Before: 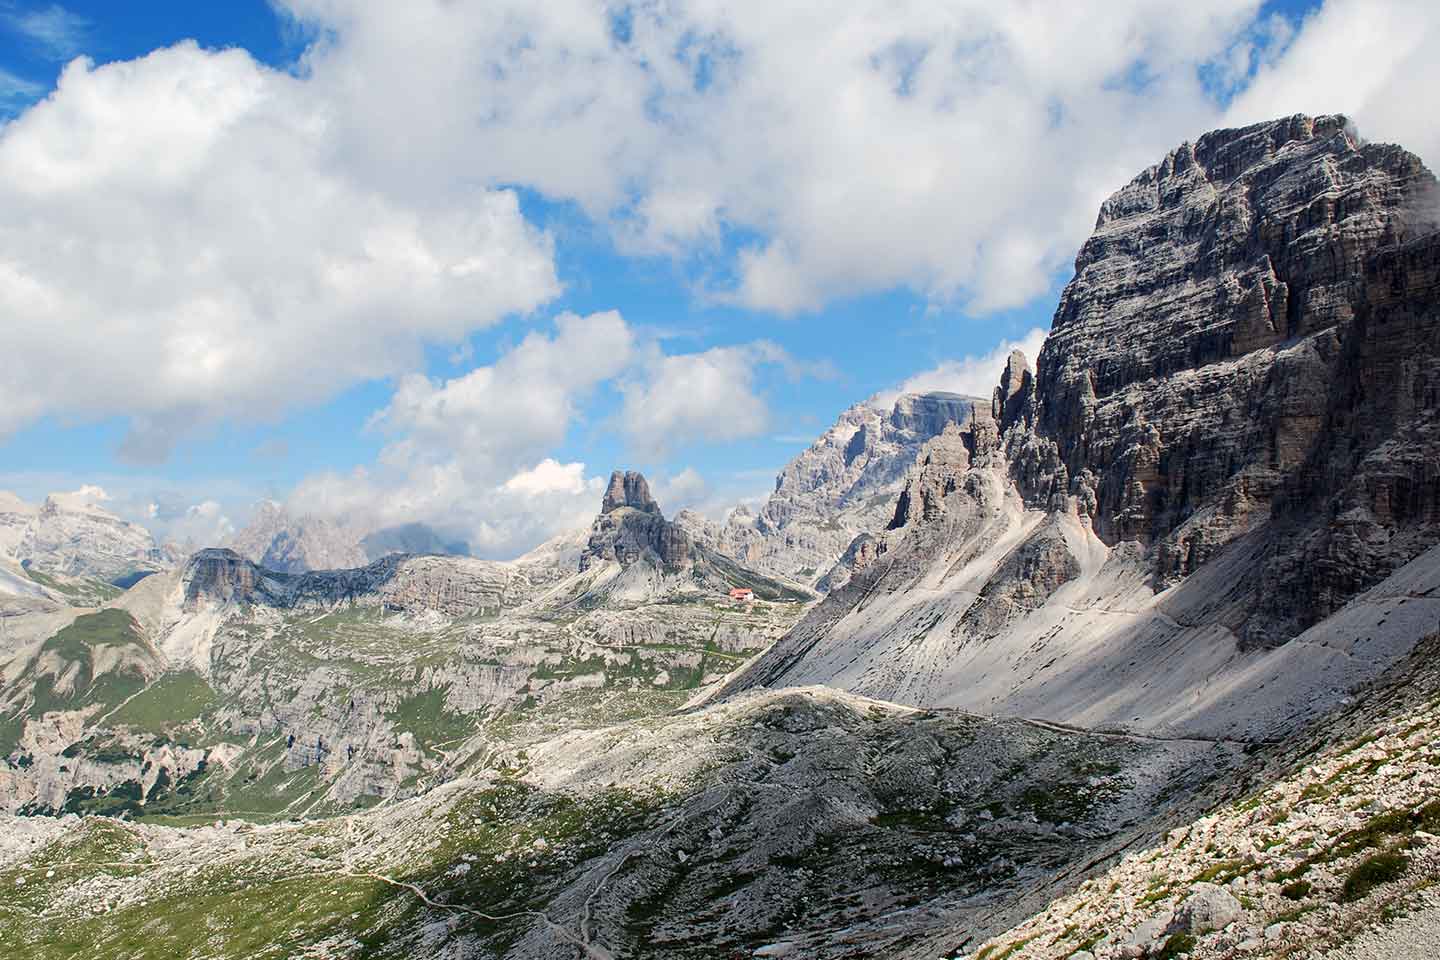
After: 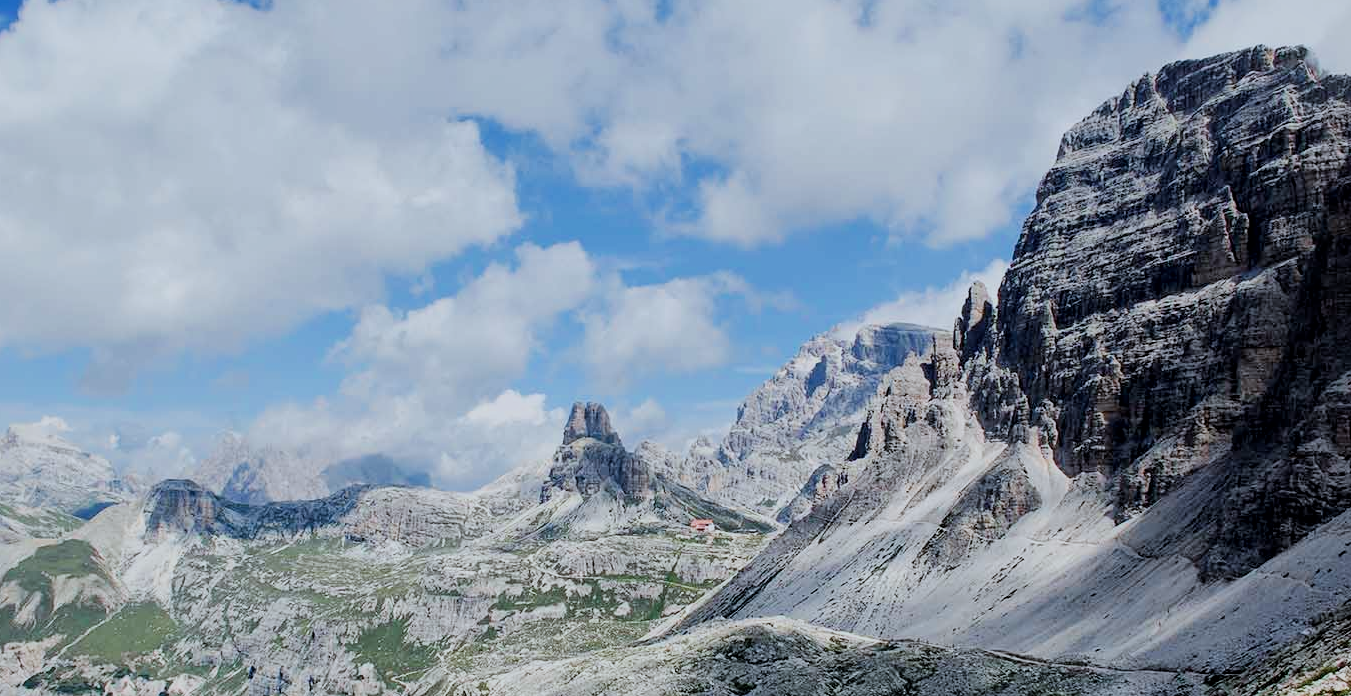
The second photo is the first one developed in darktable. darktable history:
crop: left 2.737%, top 7.287%, right 3.421%, bottom 20.179%
local contrast: mode bilateral grid, contrast 20, coarseness 50, detail 120%, midtone range 0.2
color calibration: illuminant custom, x 0.368, y 0.373, temperature 4330.32 K
filmic rgb: black relative exposure -7.65 EV, white relative exposure 4.56 EV, hardness 3.61
